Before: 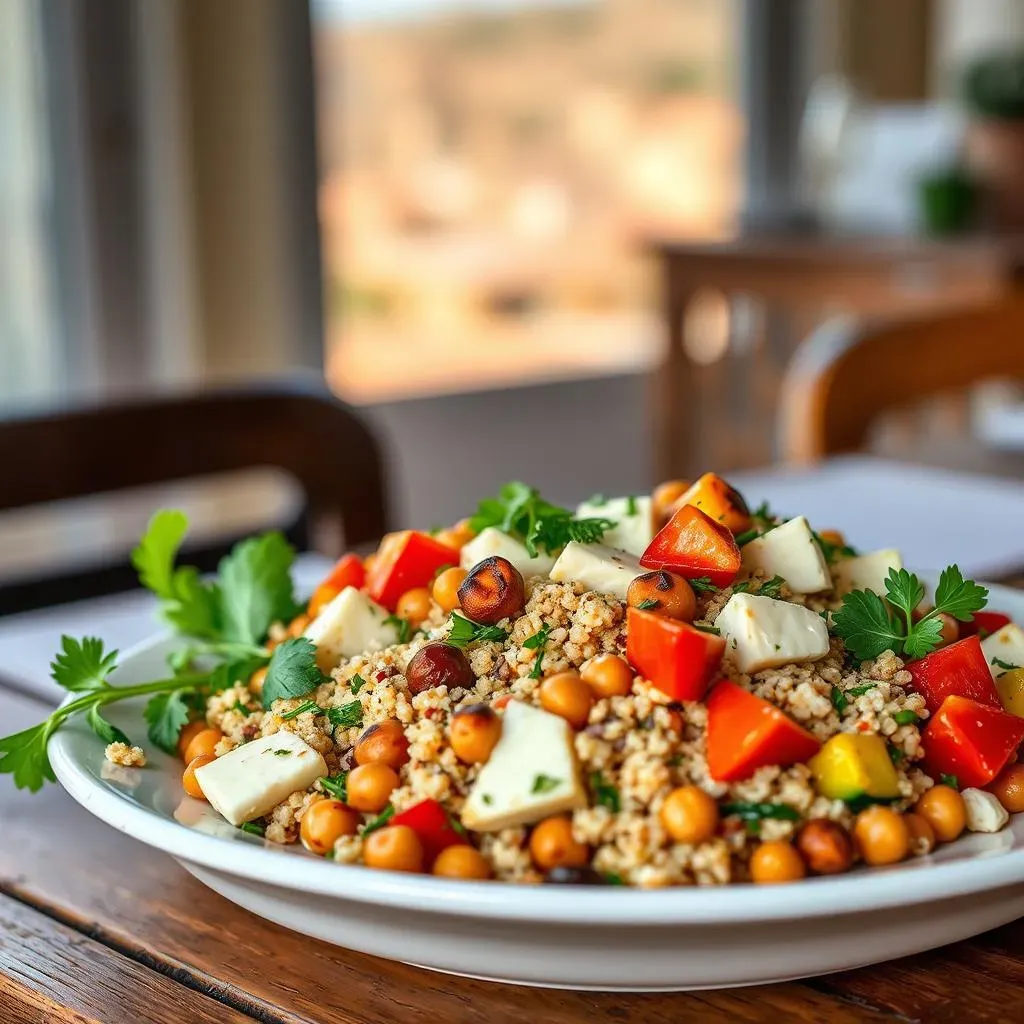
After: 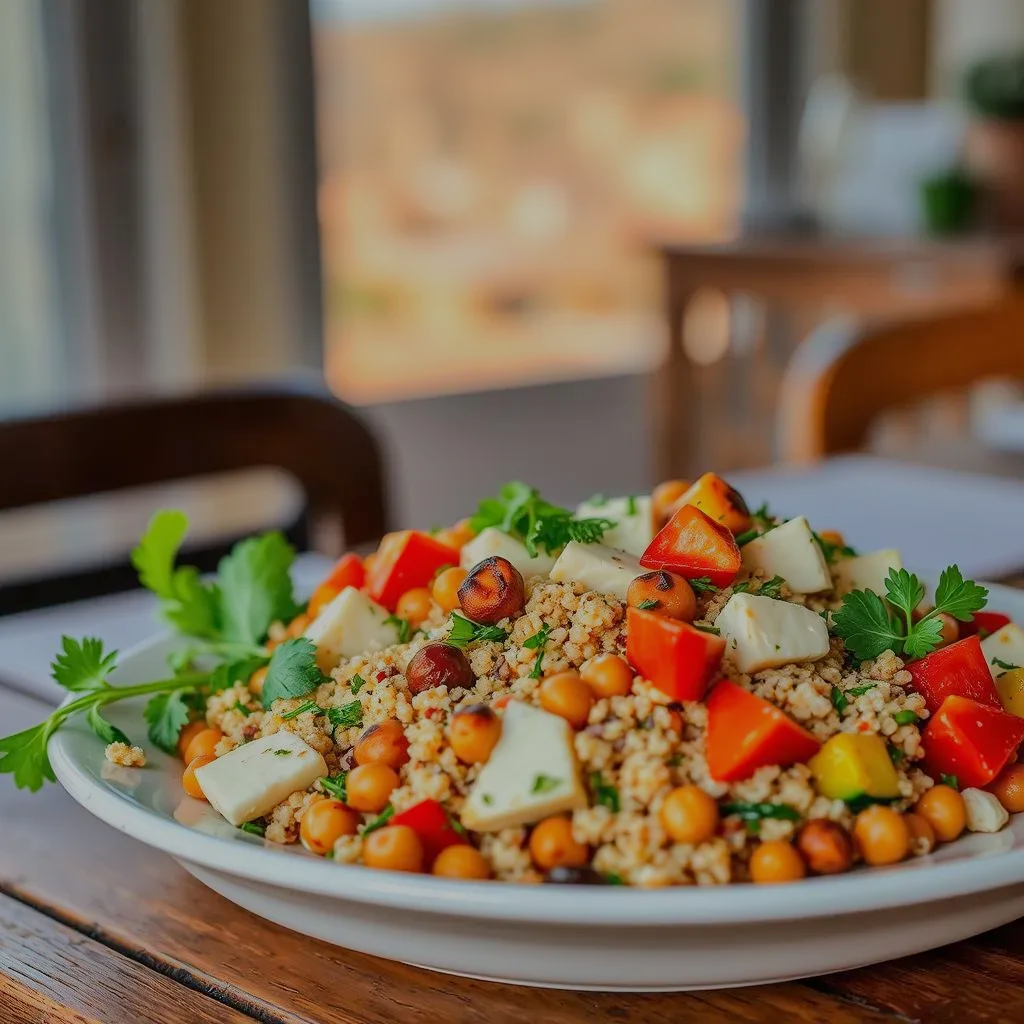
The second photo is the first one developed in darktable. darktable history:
tone equalizer: -8 EV -0.004 EV, -7 EV 0.029 EV, -6 EV -0.007 EV, -5 EV 0.009 EV, -4 EV -0.034 EV, -3 EV -0.228 EV, -2 EV -0.68 EV, -1 EV -0.958 EV, +0 EV -0.947 EV, edges refinement/feathering 500, mask exposure compensation -1.57 EV, preserve details no
